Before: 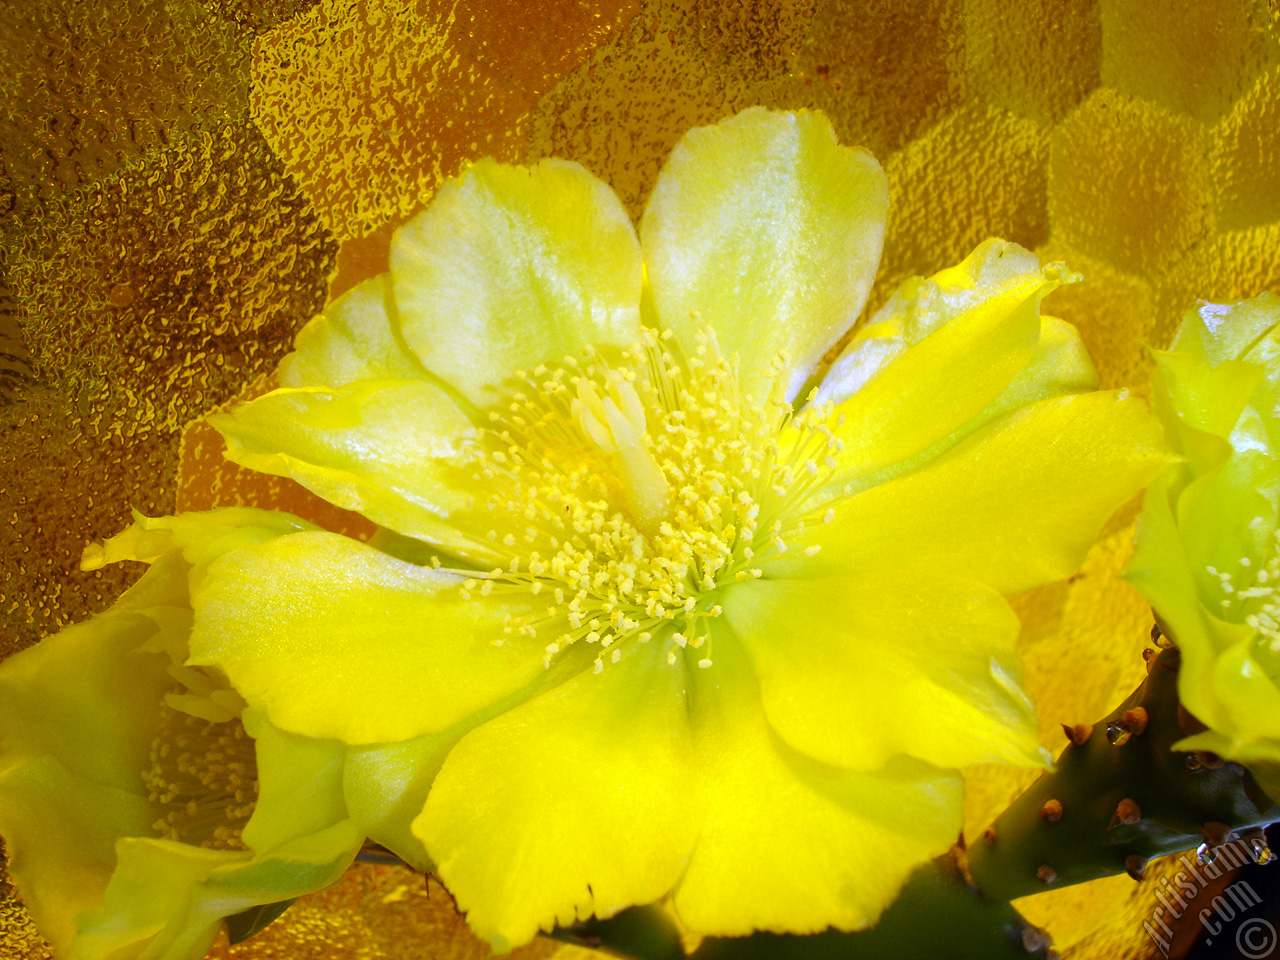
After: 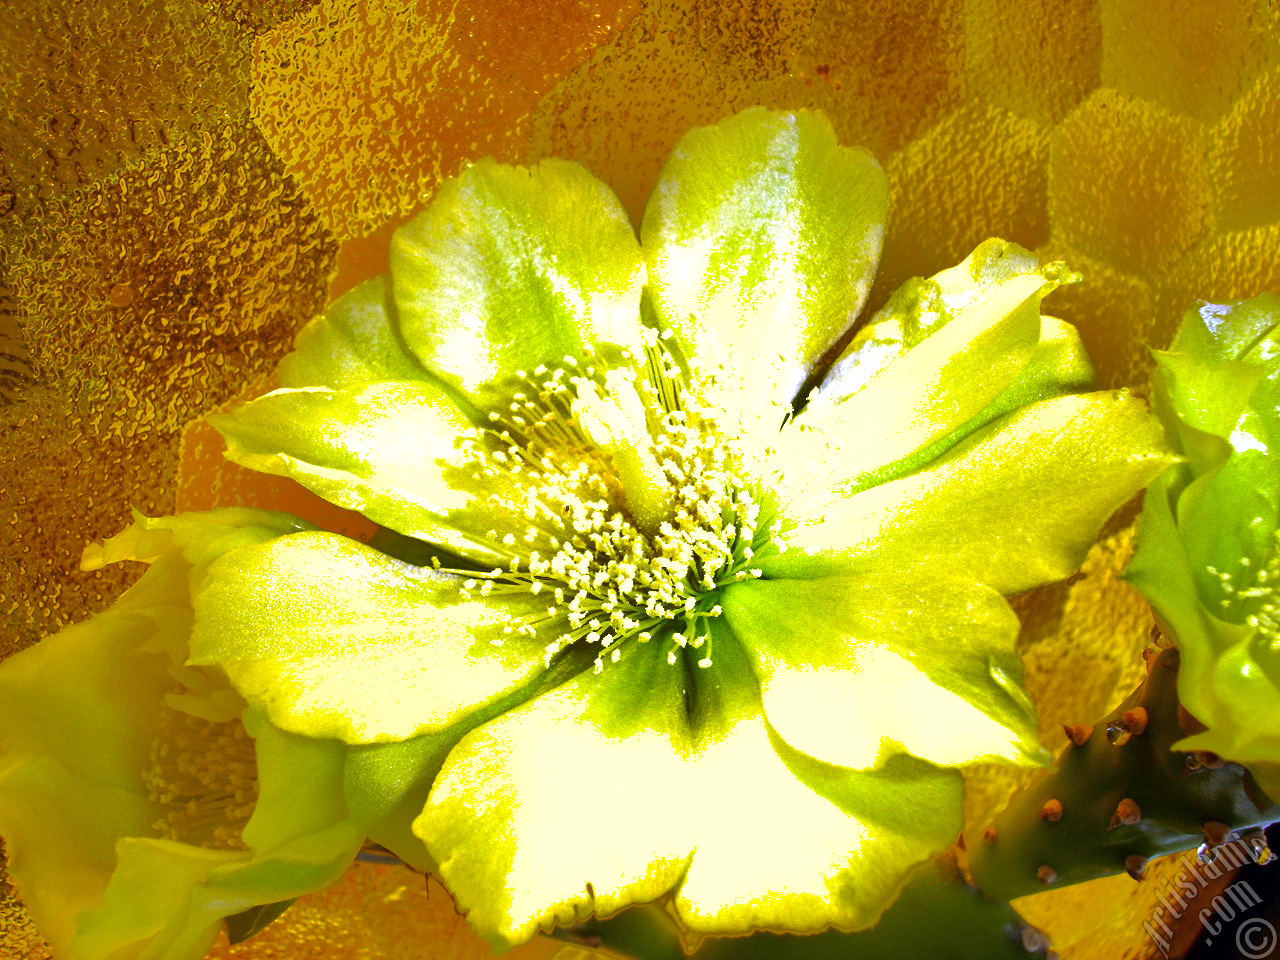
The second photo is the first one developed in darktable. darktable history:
shadows and highlights: shadows 38.43, highlights -74.54
exposure: black level correction 0.001, exposure 0.5 EV, compensate exposure bias true, compensate highlight preservation false
